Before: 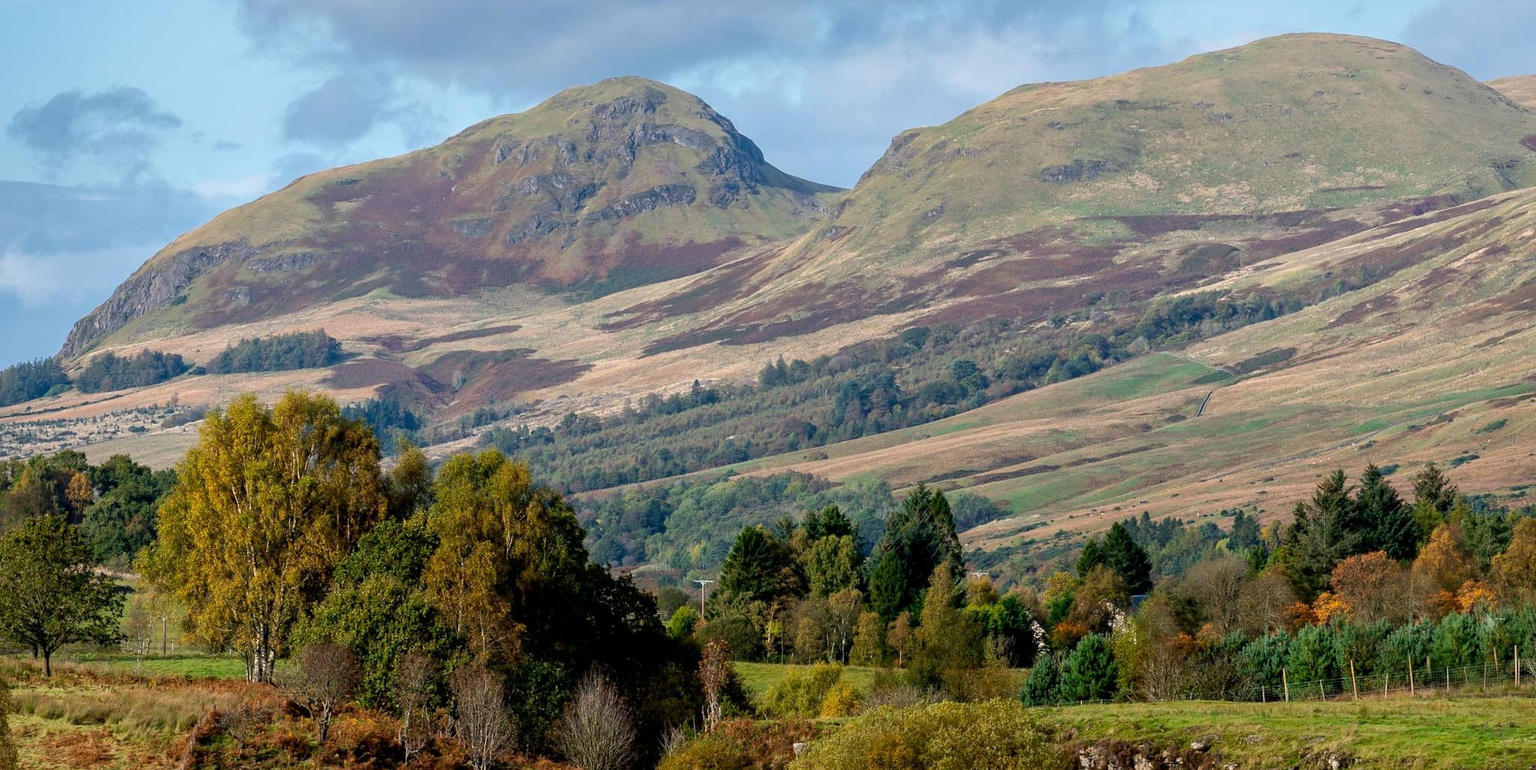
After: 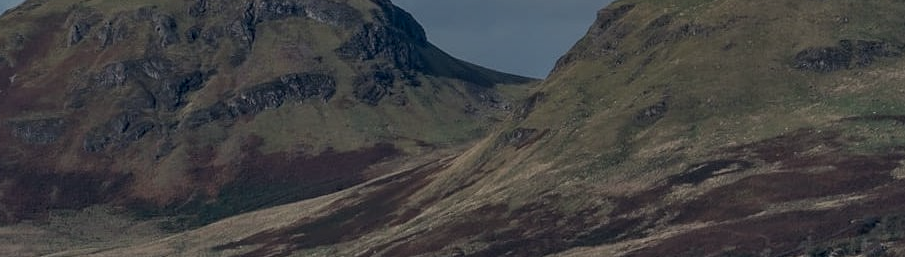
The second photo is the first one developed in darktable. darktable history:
shadows and highlights: radius 126.65, shadows 30.41, highlights -31.06, low approximation 0.01, soften with gaussian
exposure: exposure -2.347 EV, compensate highlight preservation false
local contrast: detail 150%
crop: left 28.934%, top 16.858%, right 26.845%, bottom 58.035%
sharpen: radius 5.346, amount 0.313, threshold 26.219
